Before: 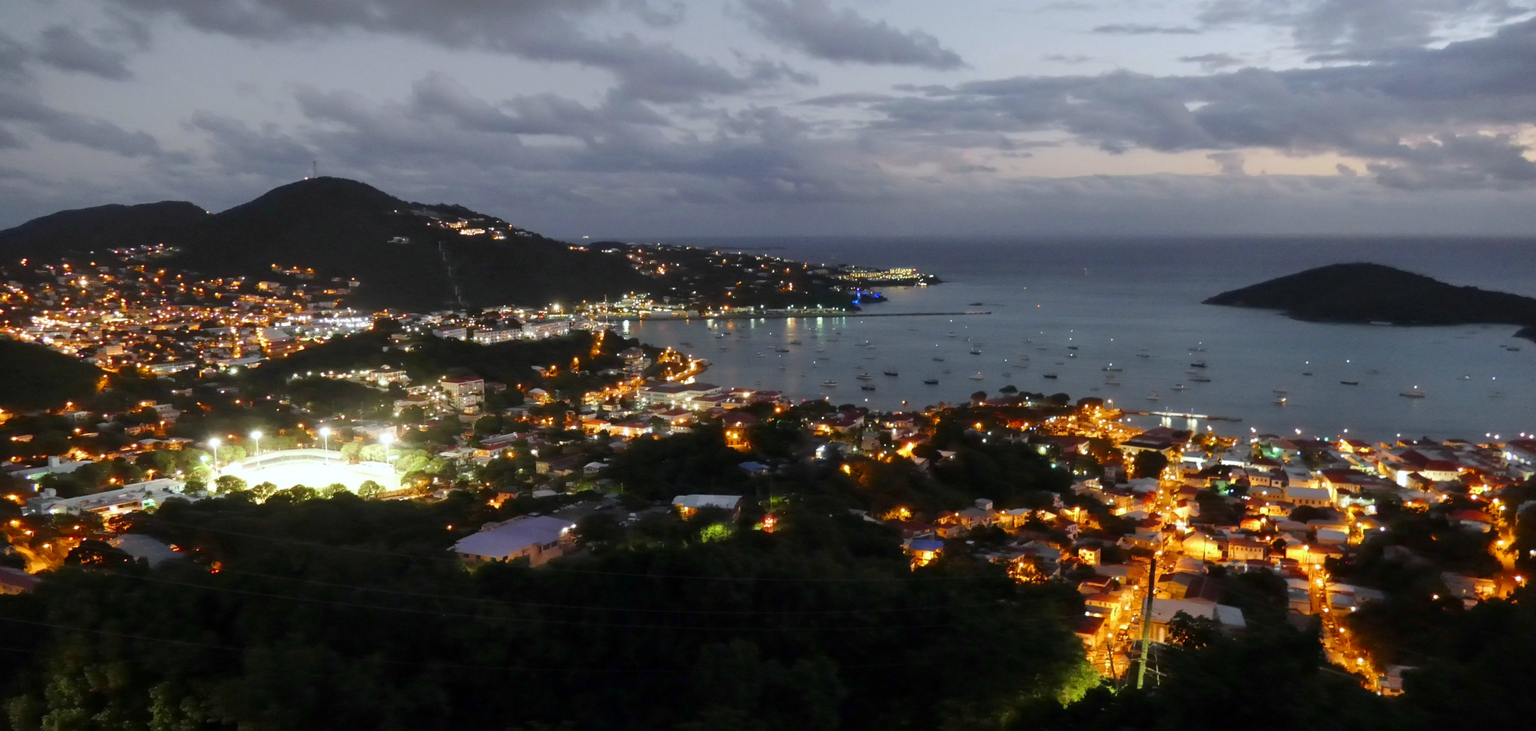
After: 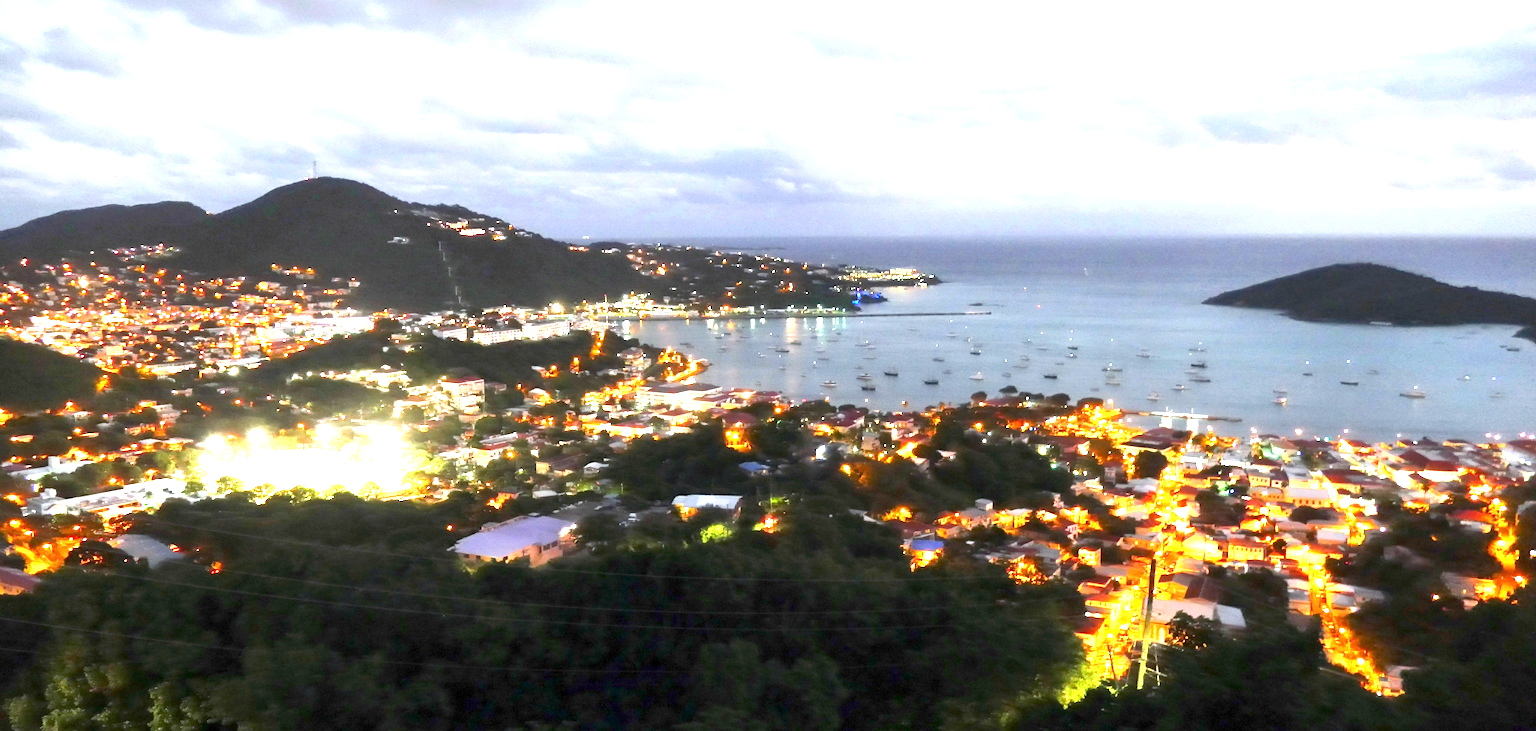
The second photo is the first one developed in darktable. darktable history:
exposure: exposure 2.224 EV, compensate highlight preservation false
